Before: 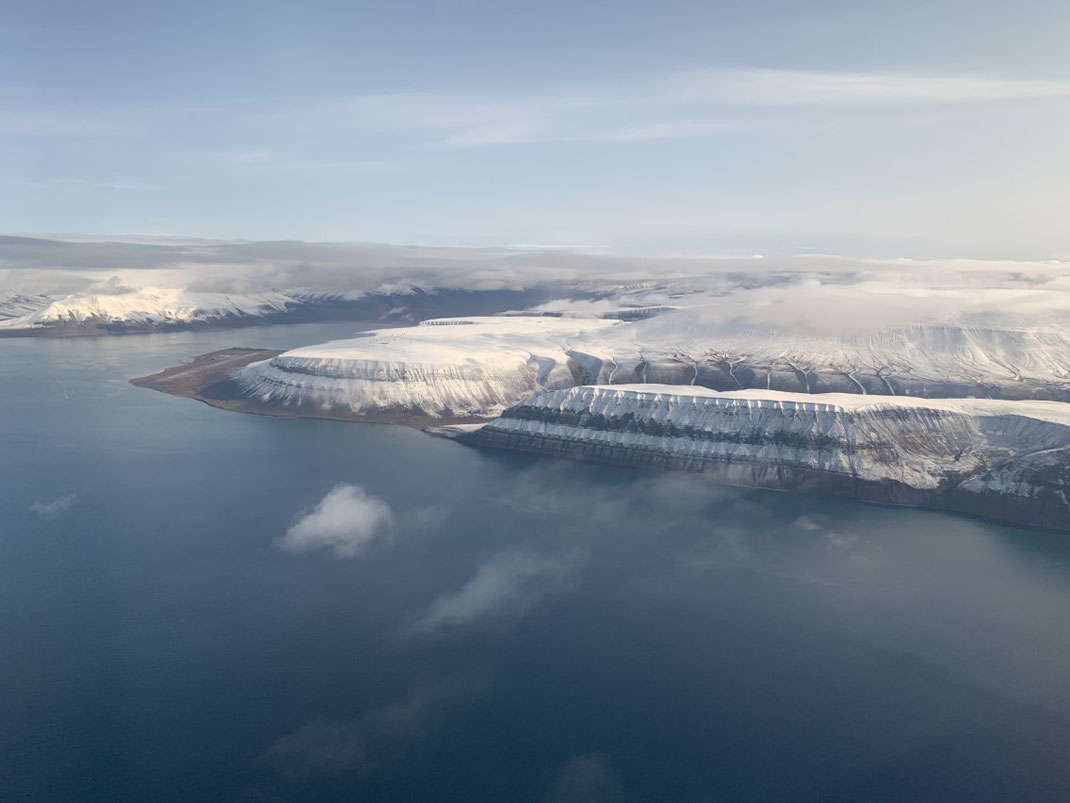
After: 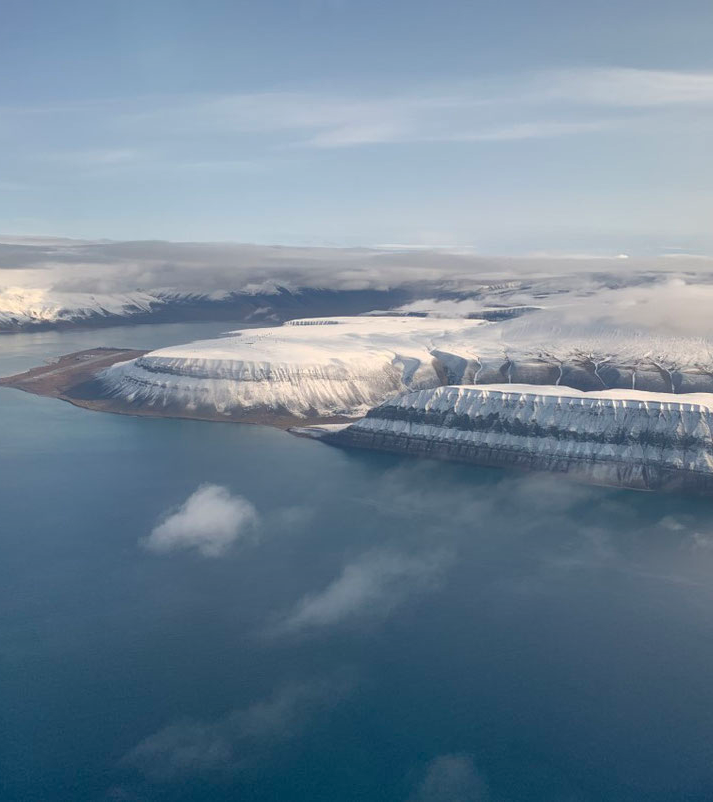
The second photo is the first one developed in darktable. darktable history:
shadows and highlights: soften with gaussian
crop and rotate: left 12.648%, right 20.685%
